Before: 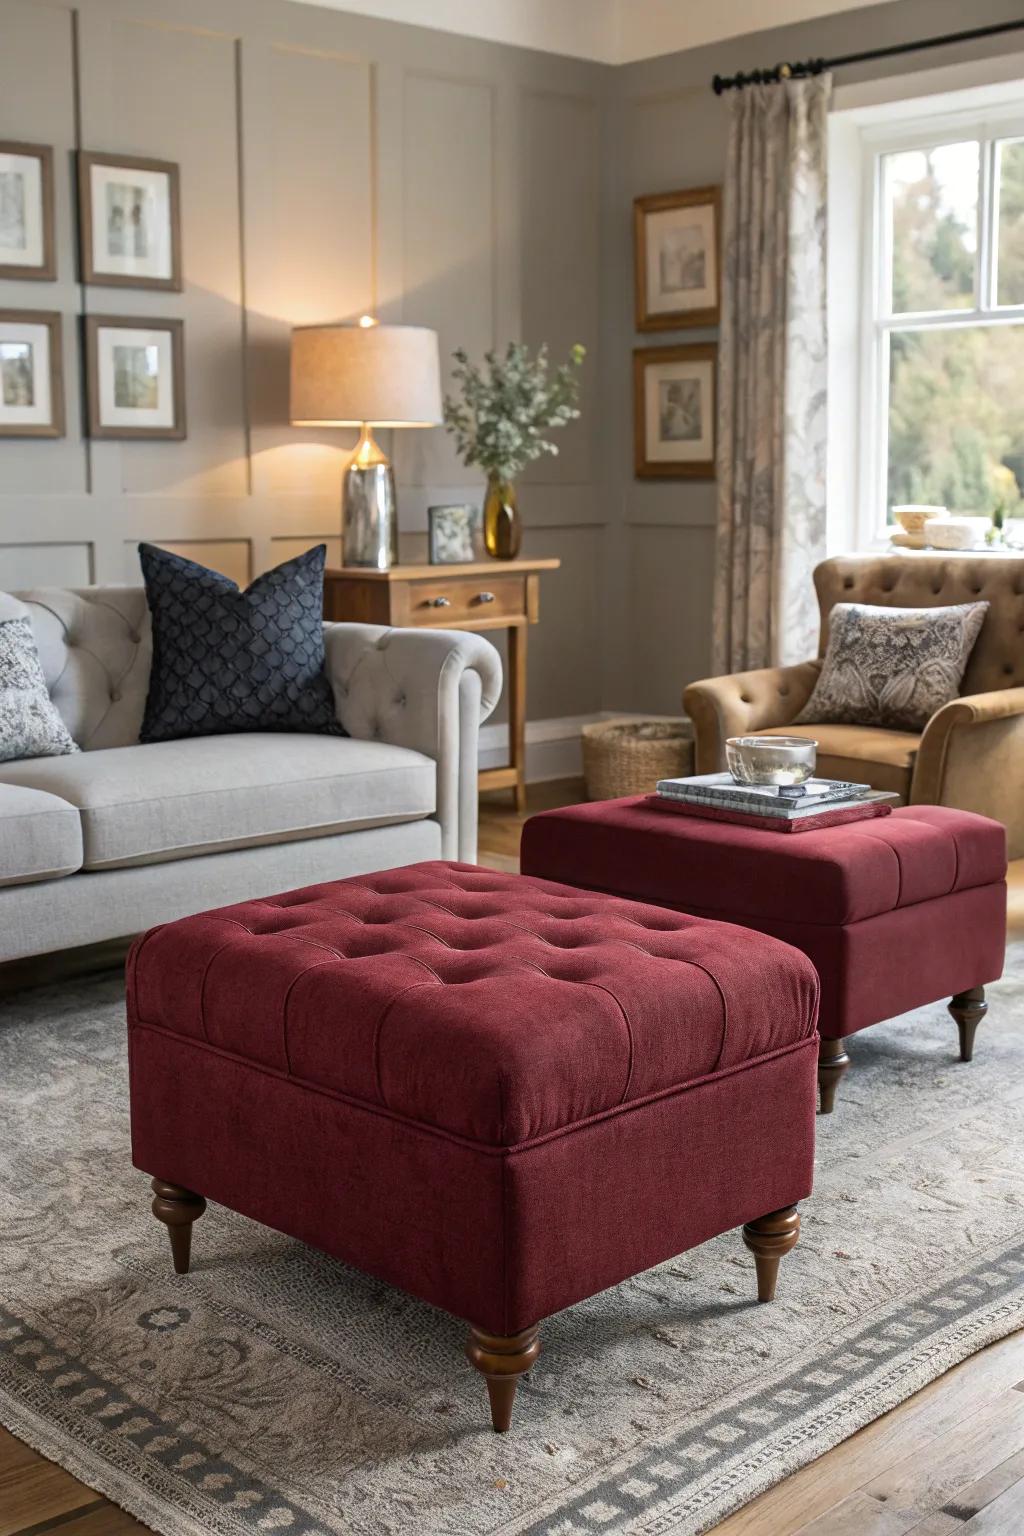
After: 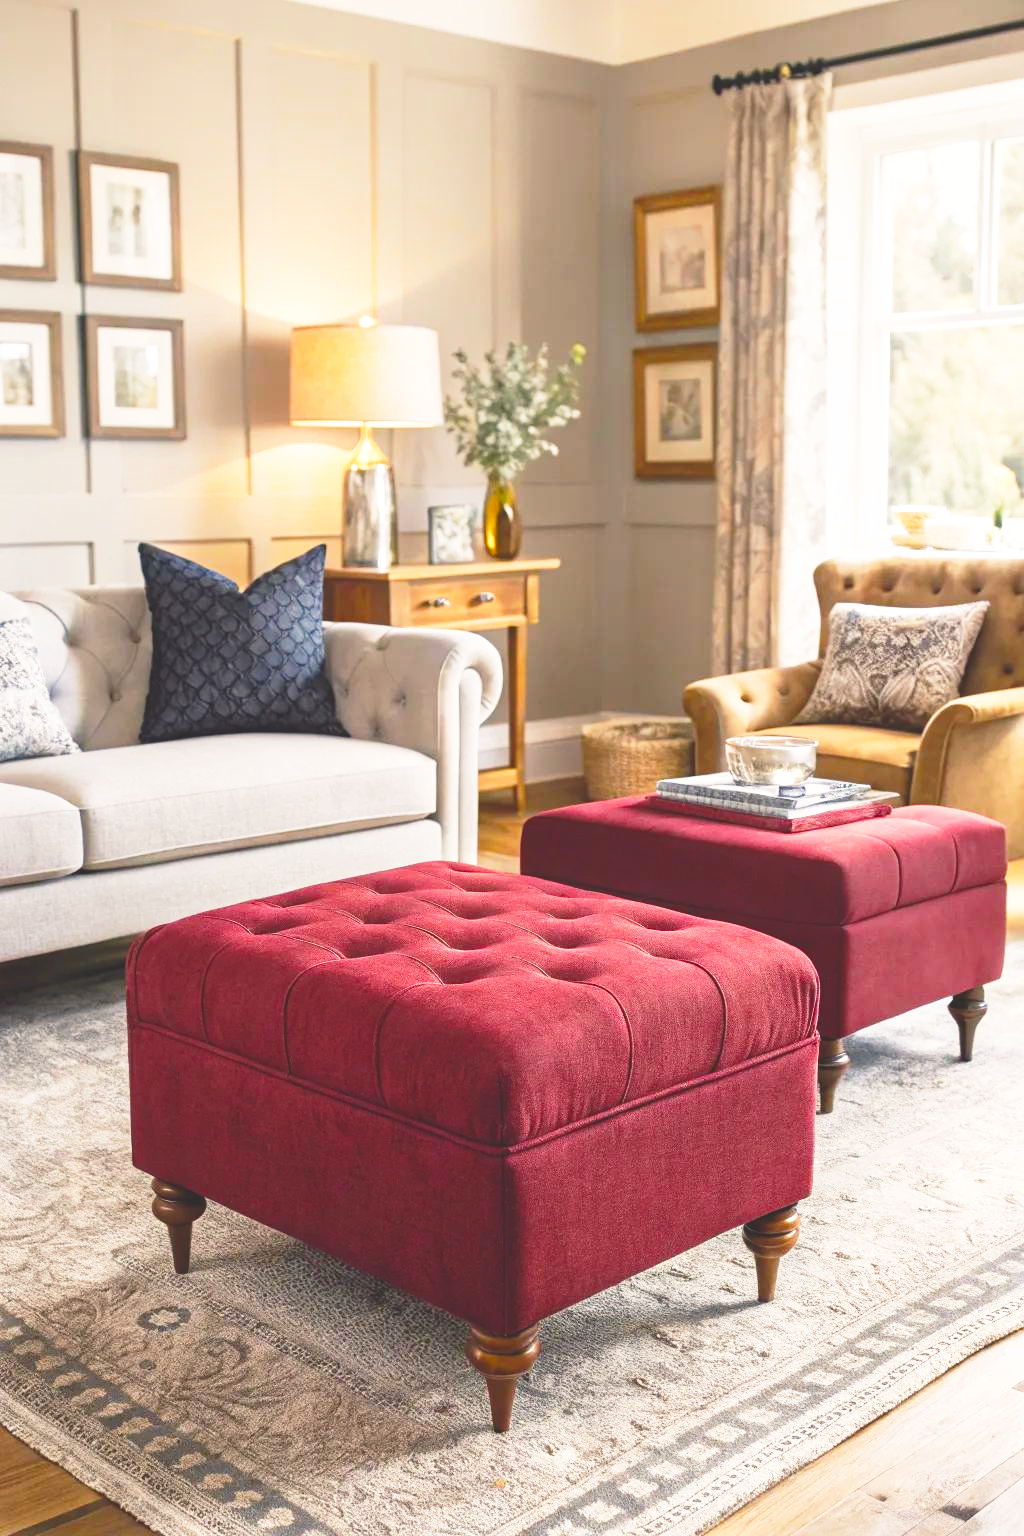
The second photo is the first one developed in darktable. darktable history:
base curve: curves: ch0 [(0, 0) (0.012, 0.01) (0.073, 0.168) (0.31, 0.711) (0.645, 0.957) (1, 1)], preserve colors none
color balance rgb: shadows lift › chroma 2%, shadows lift › hue 247.2°, power › chroma 0.3%, power › hue 25.2°, highlights gain › chroma 3%, highlights gain › hue 60°, global offset › luminance 2%, perceptual saturation grading › global saturation 20%, perceptual saturation grading › highlights -20%, perceptual saturation grading › shadows 30%
